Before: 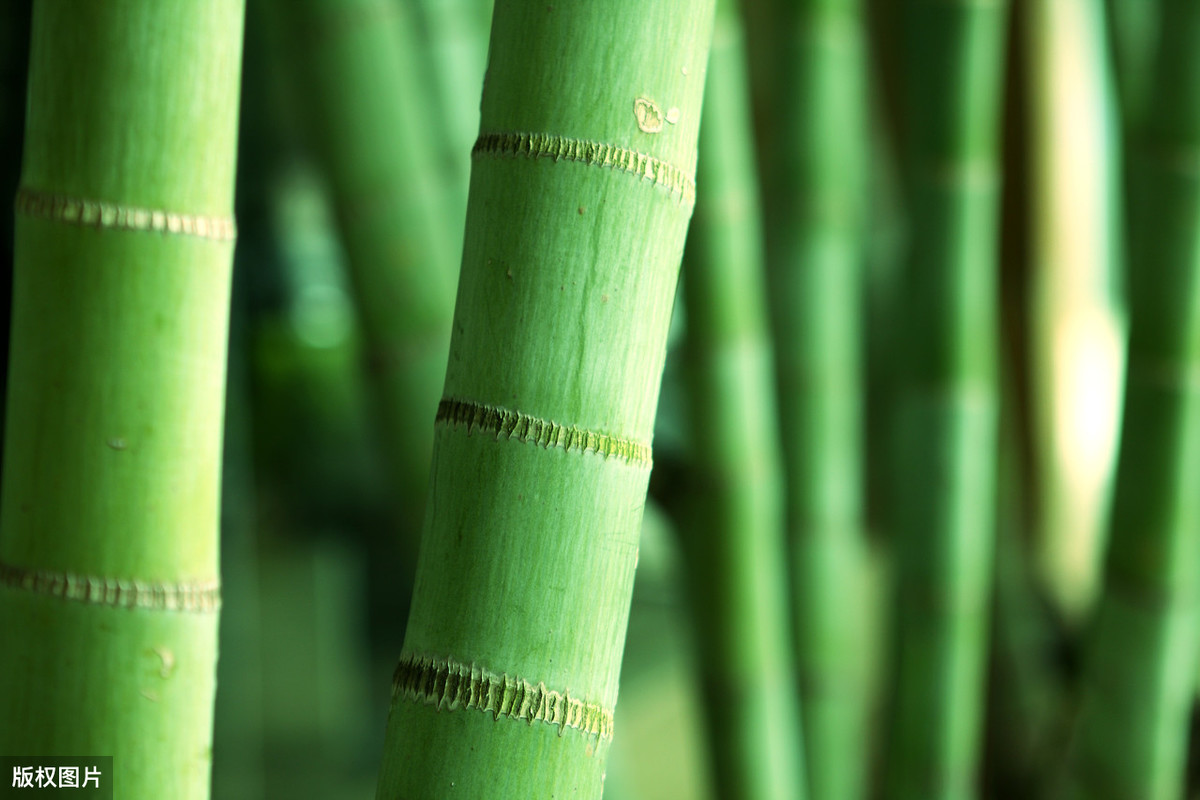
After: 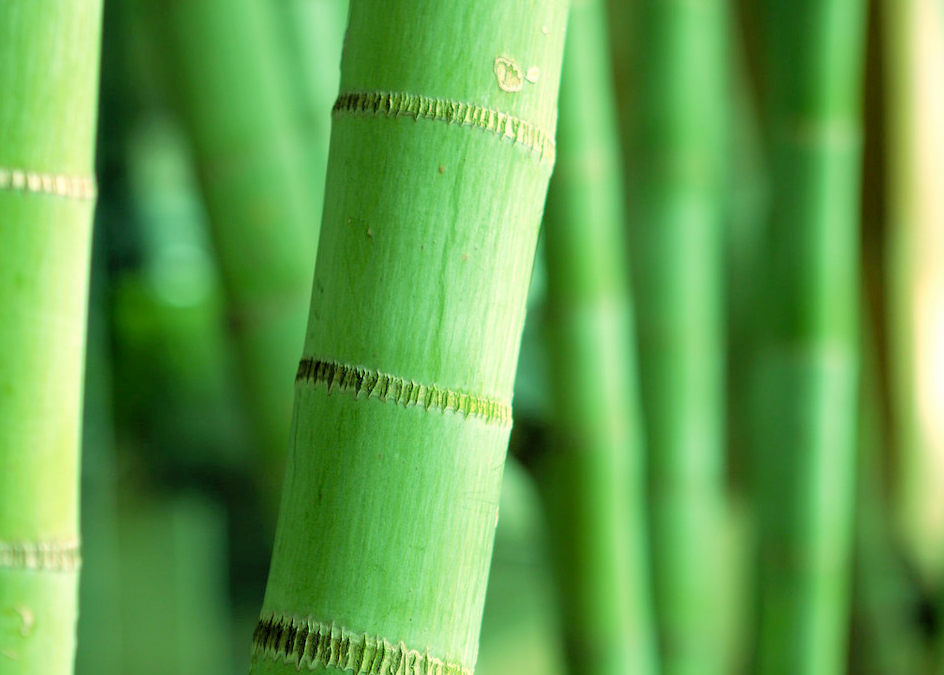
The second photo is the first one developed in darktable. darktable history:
levels: levels [0.044, 0.416, 0.908]
crop: left 11.671%, top 5.158%, right 9.593%, bottom 10.435%
tone equalizer: -8 EV 0.221 EV, -7 EV 0.381 EV, -6 EV 0.409 EV, -5 EV 0.211 EV, -3 EV -0.251 EV, -2 EV -0.393 EV, -1 EV -0.423 EV, +0 EV -0.234 EV, edges refinement/feathering 500, mask exposure compensation -1.57 EV, preserve details no
